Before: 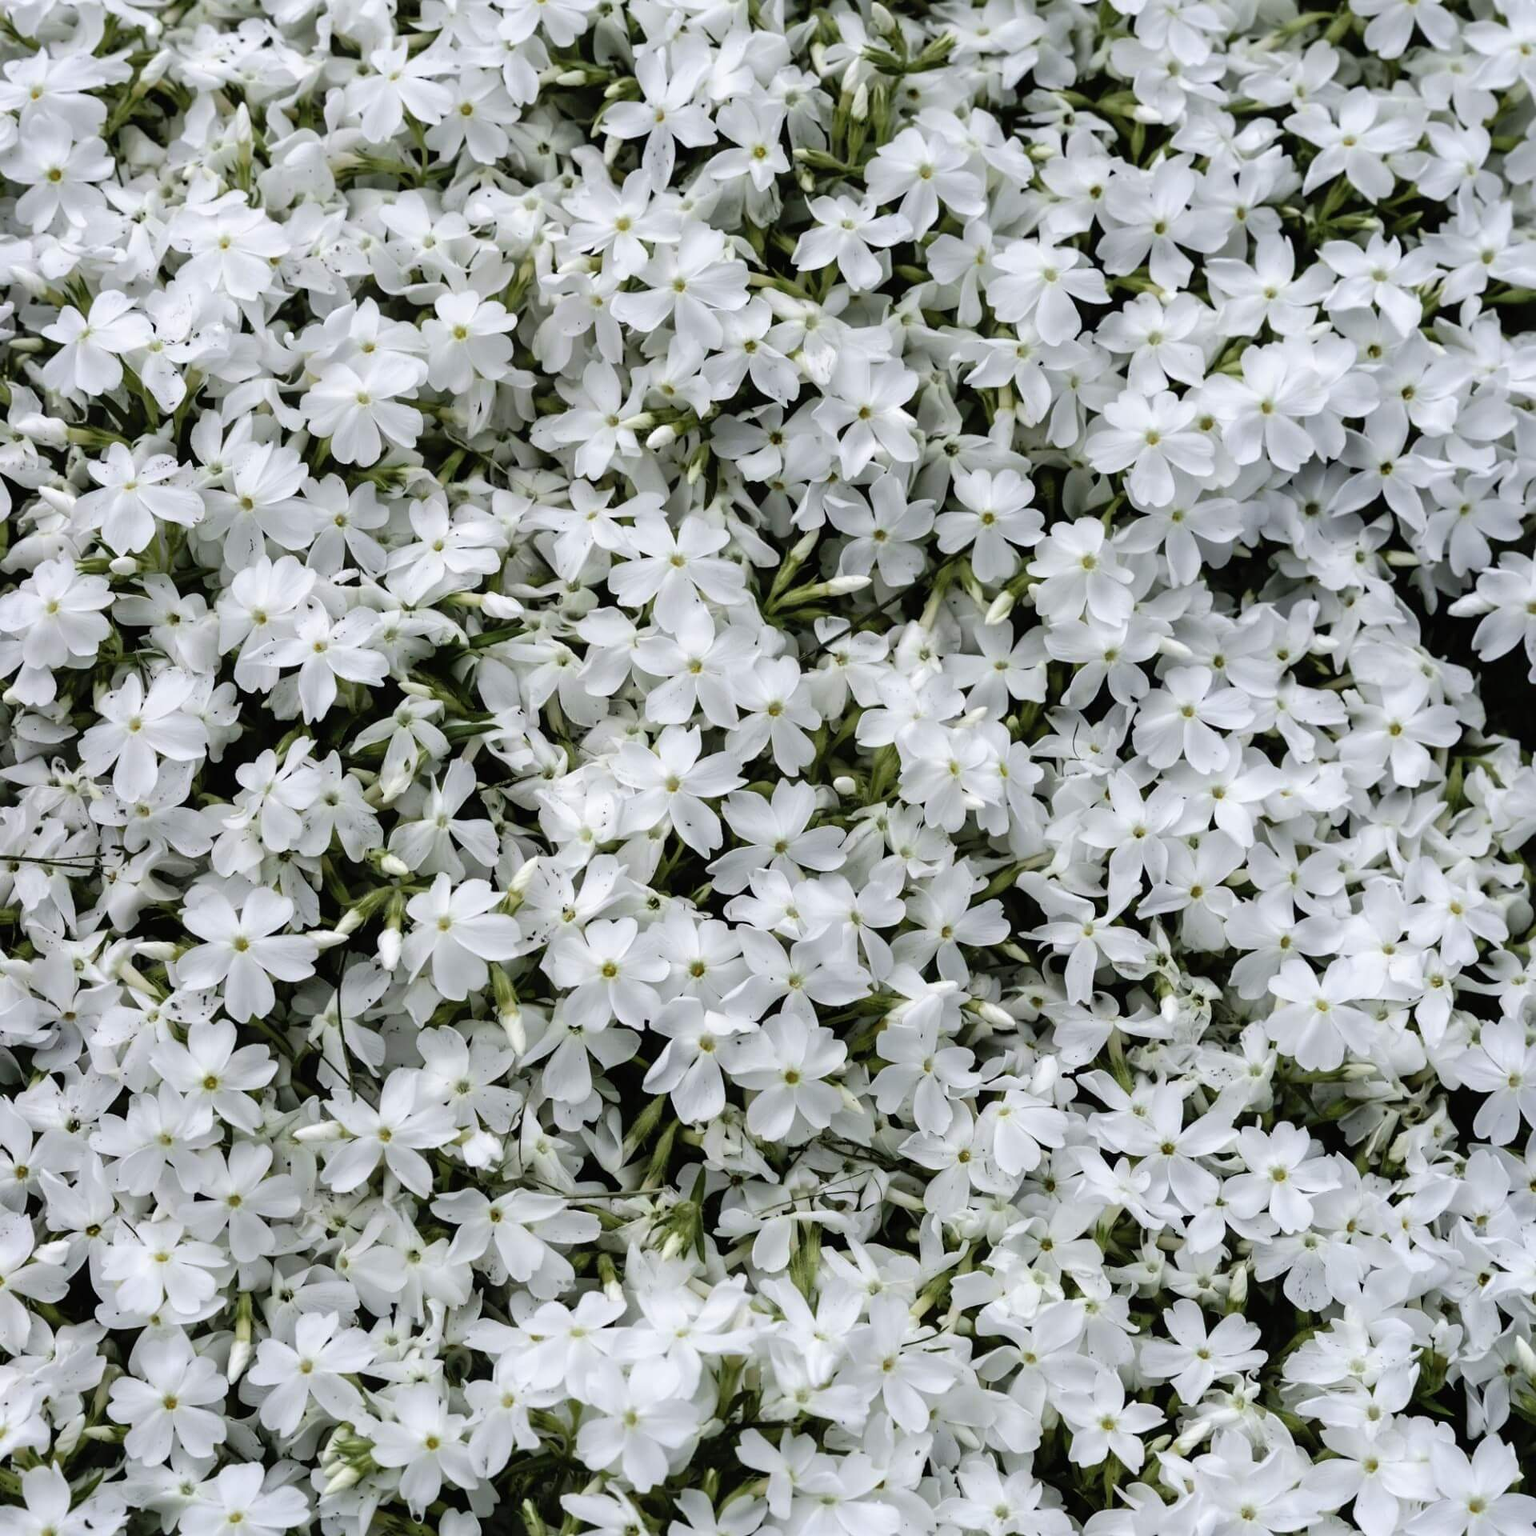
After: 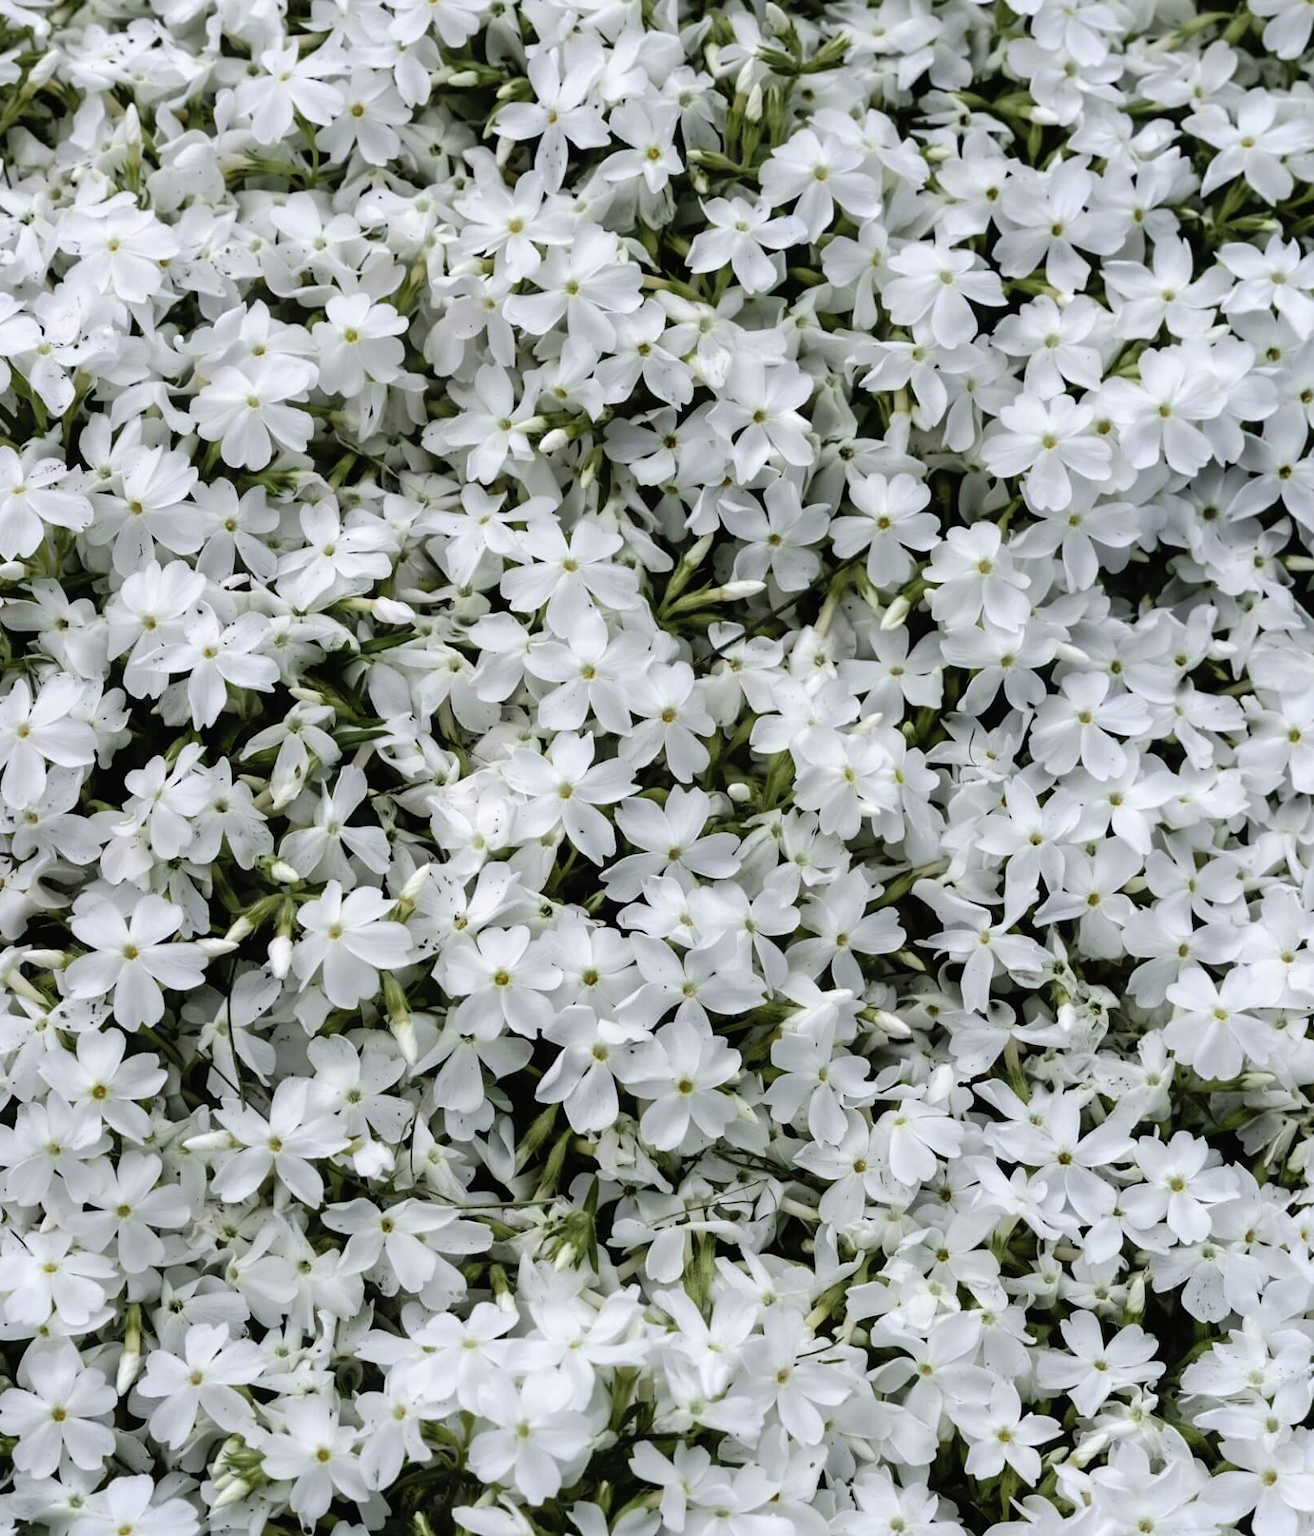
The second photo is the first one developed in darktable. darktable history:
crop: left 7.331%, right 7.794%
